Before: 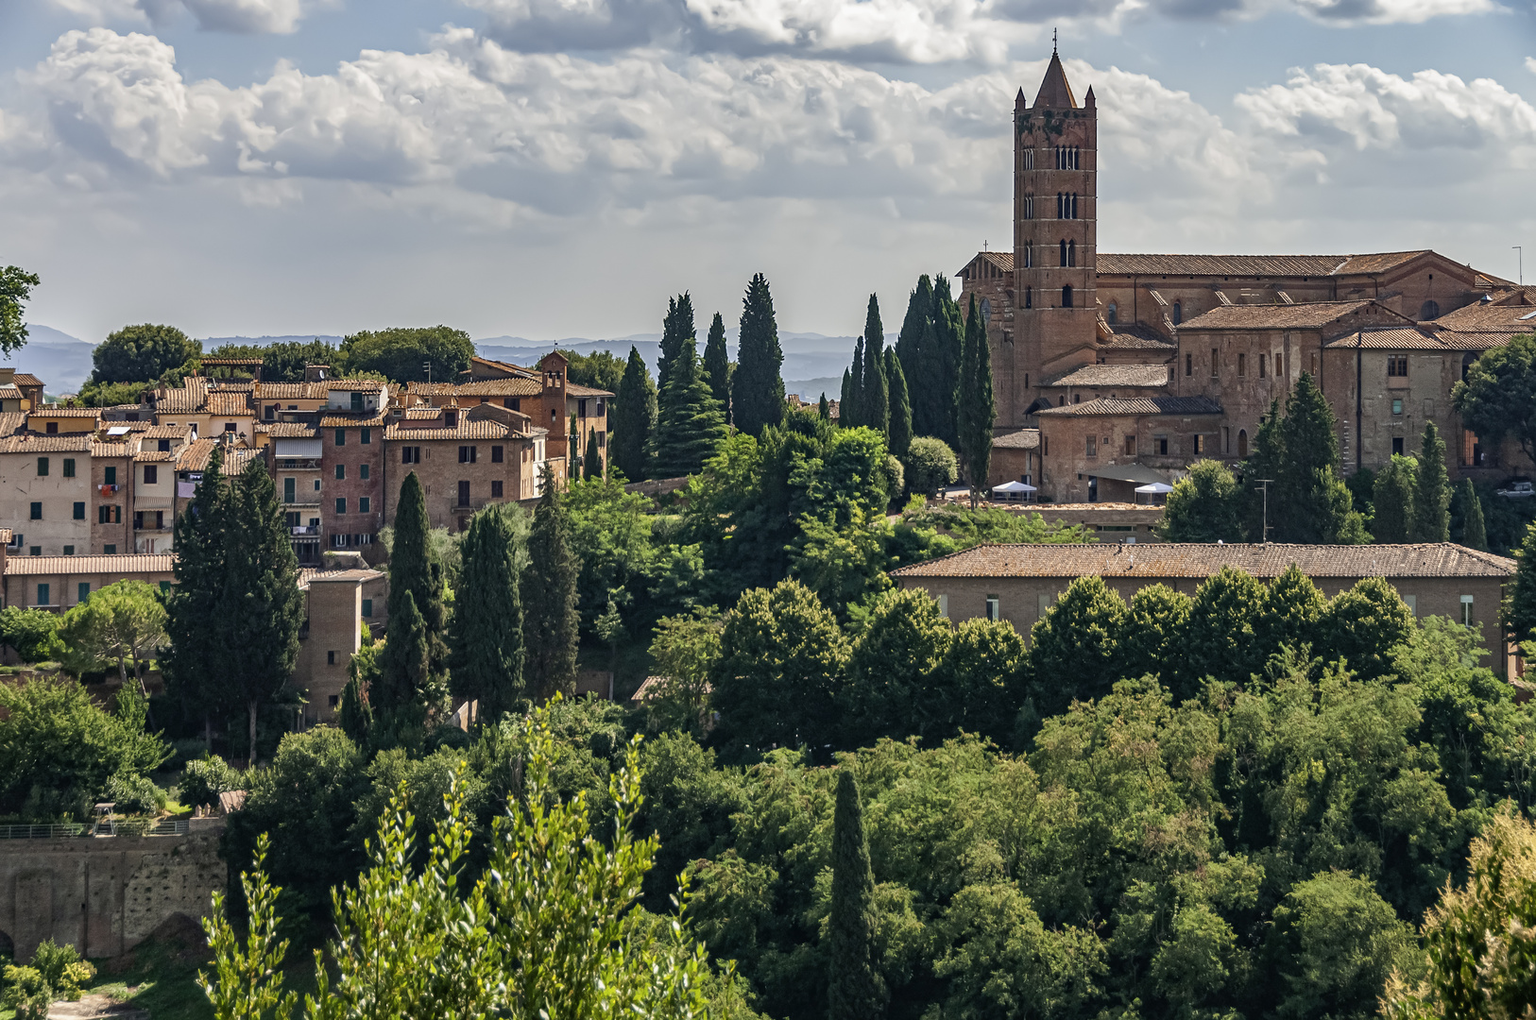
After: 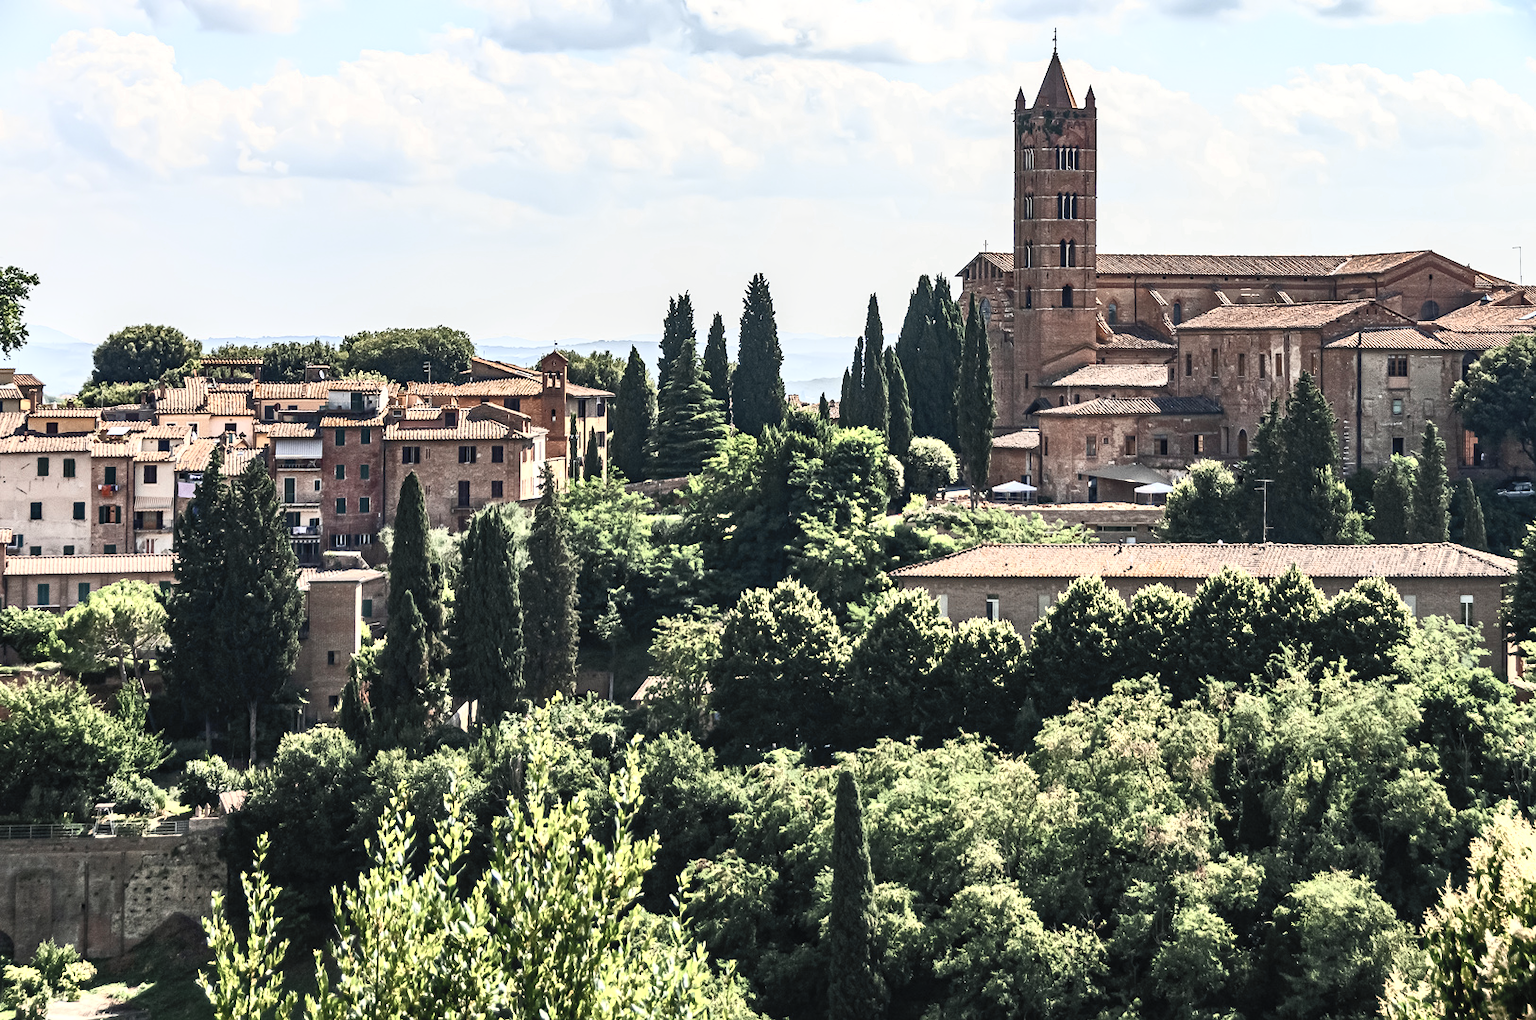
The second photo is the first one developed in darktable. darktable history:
color zones: curves: ch0 [(0.004, 0.305) (0.261, 0.623) (0.389, 0.399) (0.708, 0.571) (0.947, 0.34)]; ch1 [(0.025, 0.645) (0.229, 0.584) (0.326, 0.551) (0.484, 0.262) (0.757, 0.643)]
contrast brightness saturation: contrast 0.561, brightness 0.566, saturation -0.33
